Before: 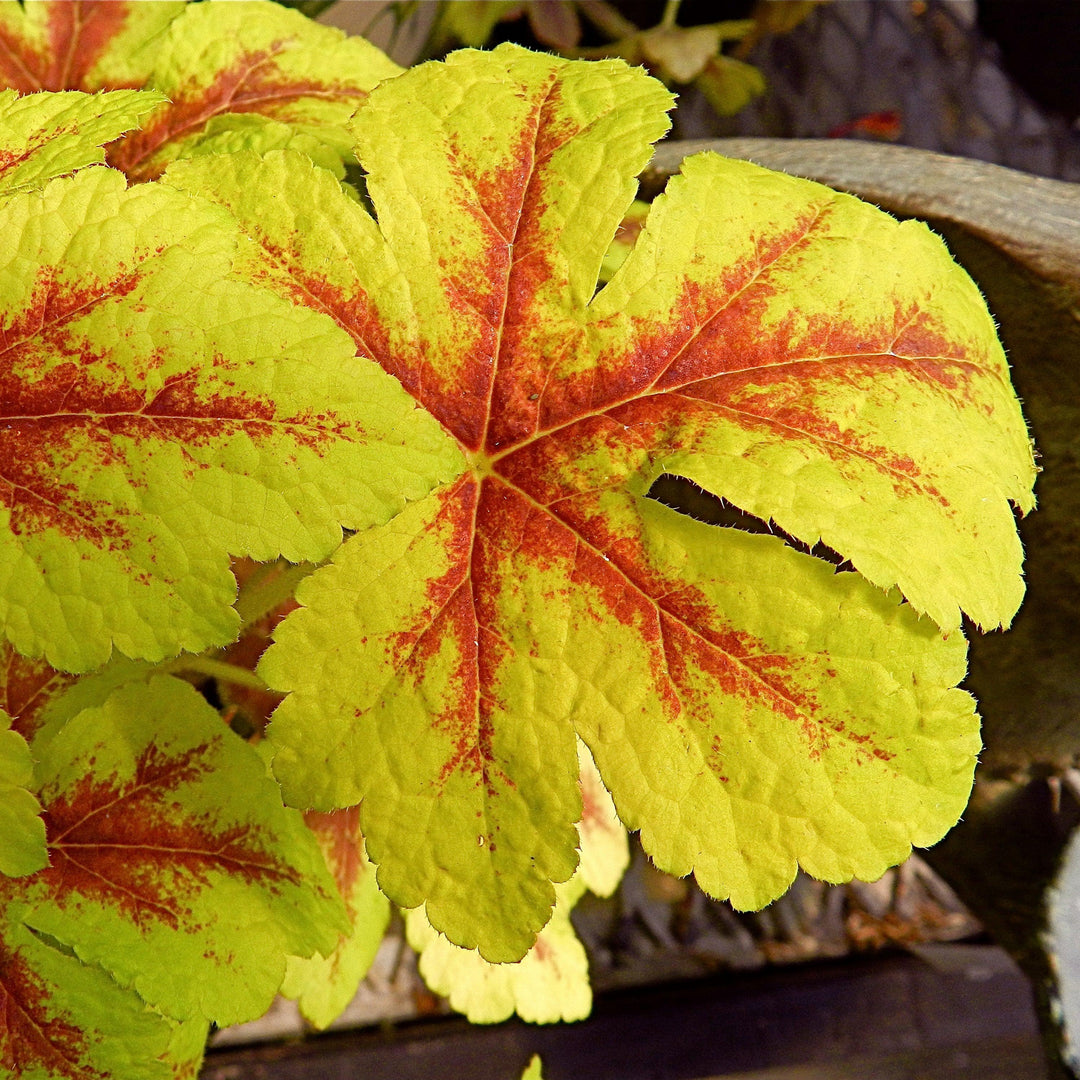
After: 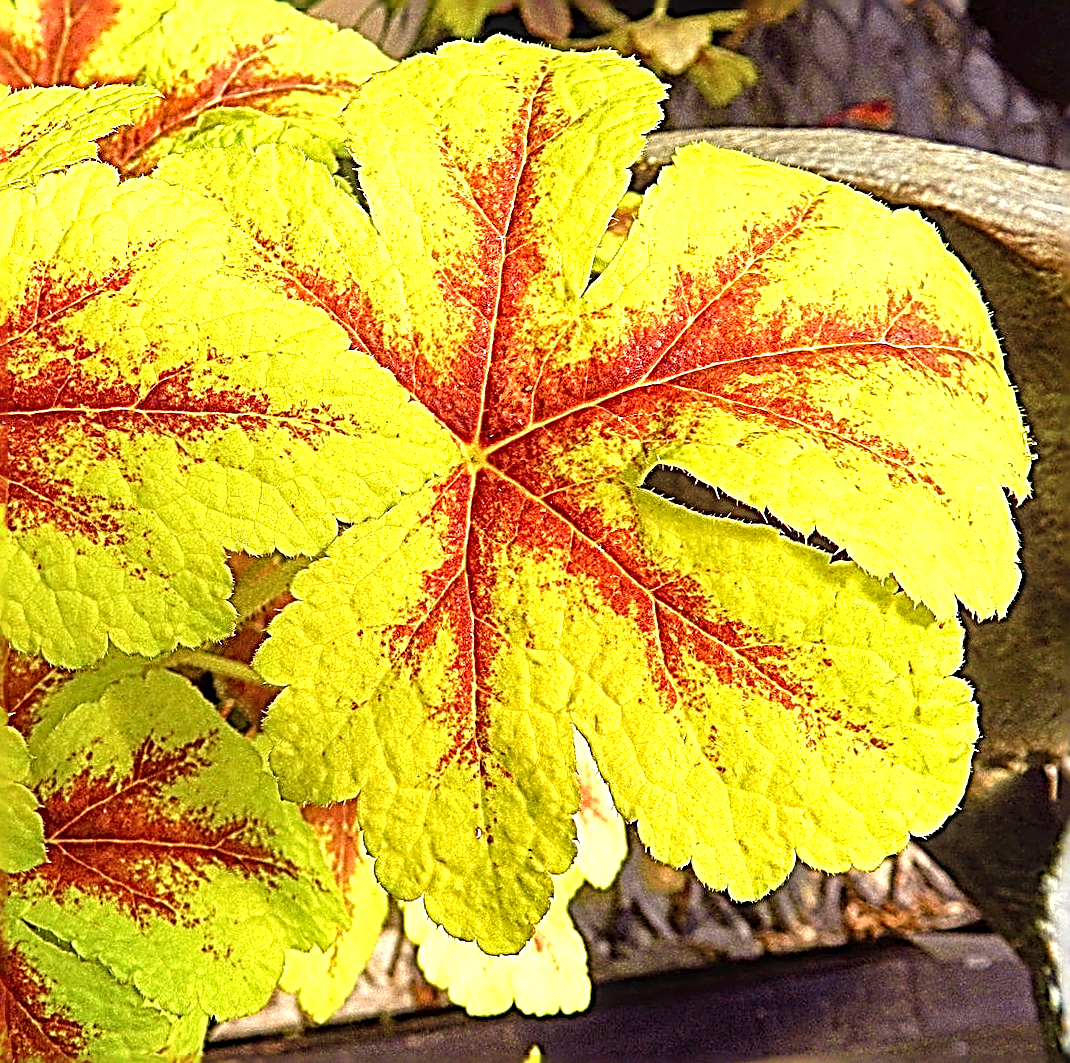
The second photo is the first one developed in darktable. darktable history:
local contrast: detail 130%
sharpen: radius 3.158, amount 1.731
exposure: black level correction 0, exposure 1 EV, compensate exposure bias true, compensate highlight preservation false
rotate and perspective: rotation -0.45°, automatic cropping original format, crop left 0.008, crop right 0.992, crop top 0.012, crop bottom 0.988
